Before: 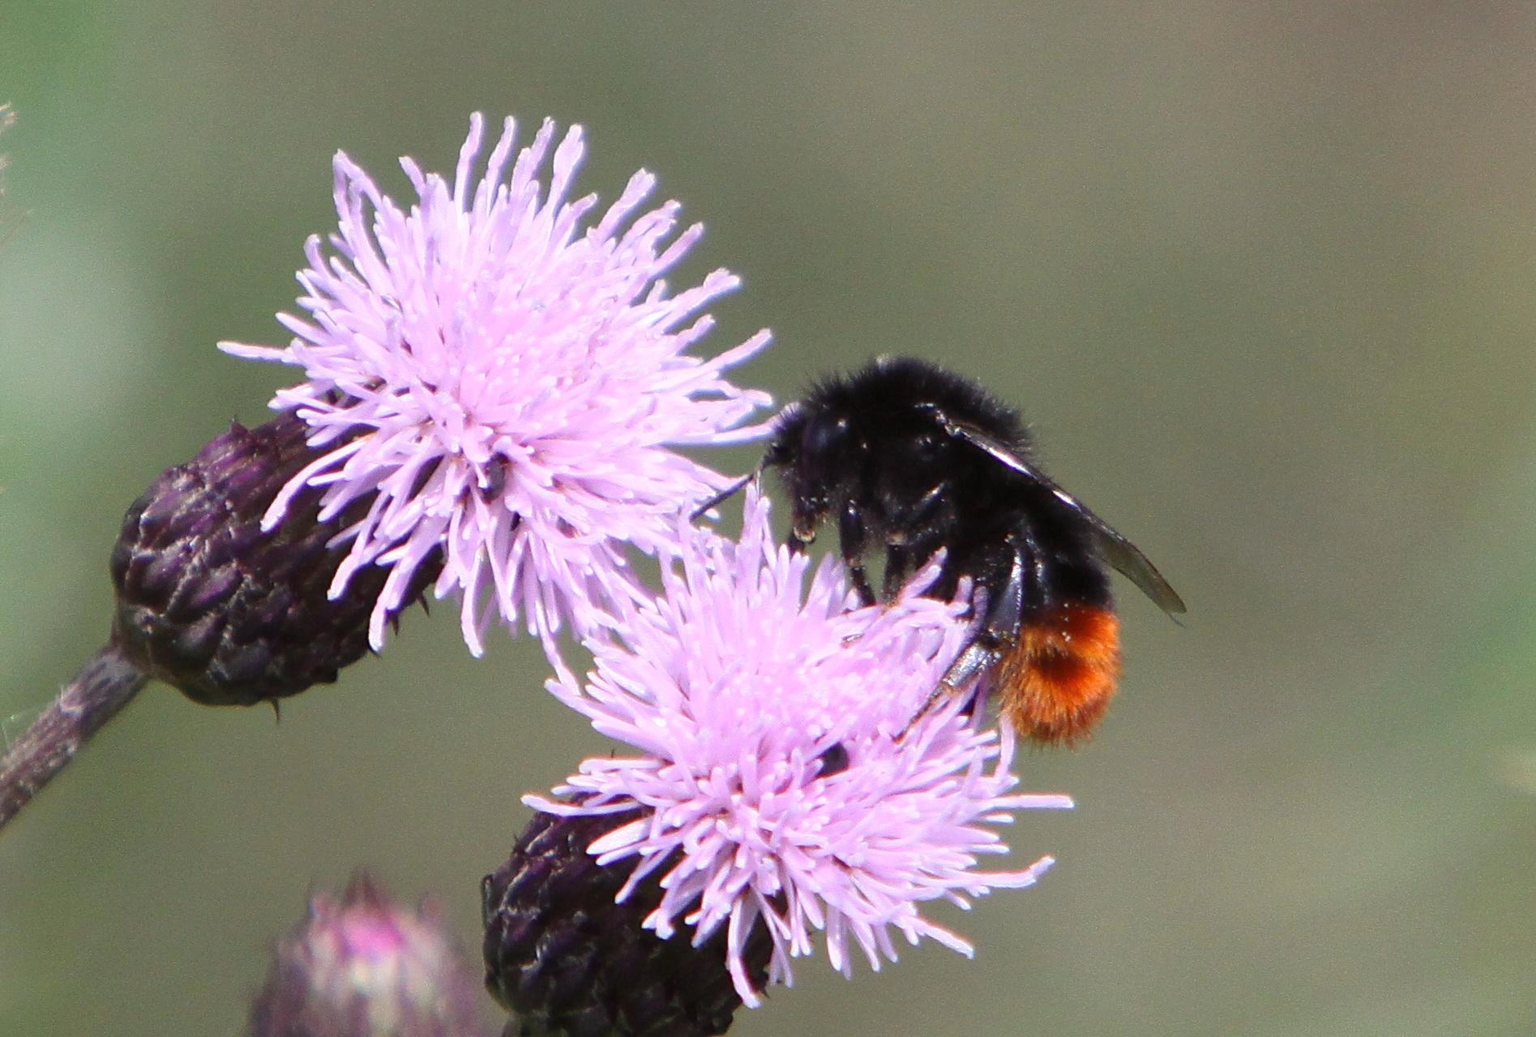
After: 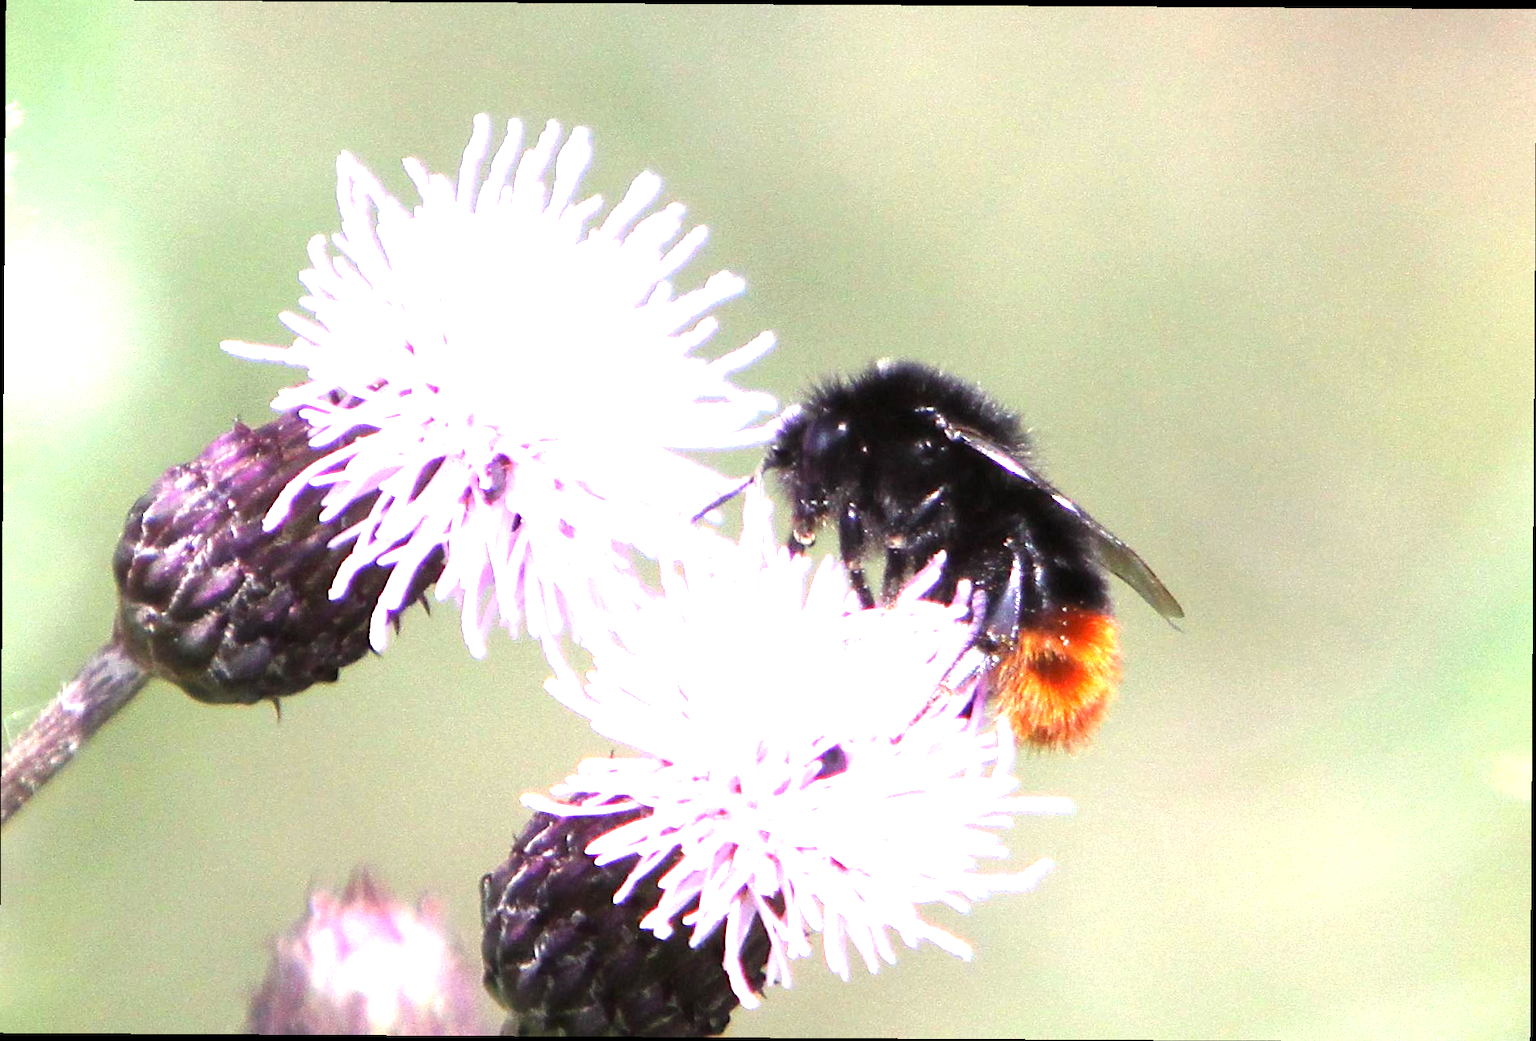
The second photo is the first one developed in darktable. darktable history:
exposure: exposure 1.139 EV, compensate exposure bias true, compensate highlight preservation false
crop and rotate: angle -0.362°
tone equalizer: -8 EV -0.72 EV, -7 EV -0.719 EV, -6 EV -0.598 EV, -5 EV -0.374 EV, -3 EV 0.389 EV, -2 EV 0.6 EV, -1 EV 0.7 EV, +0 EV 0.736 EV
